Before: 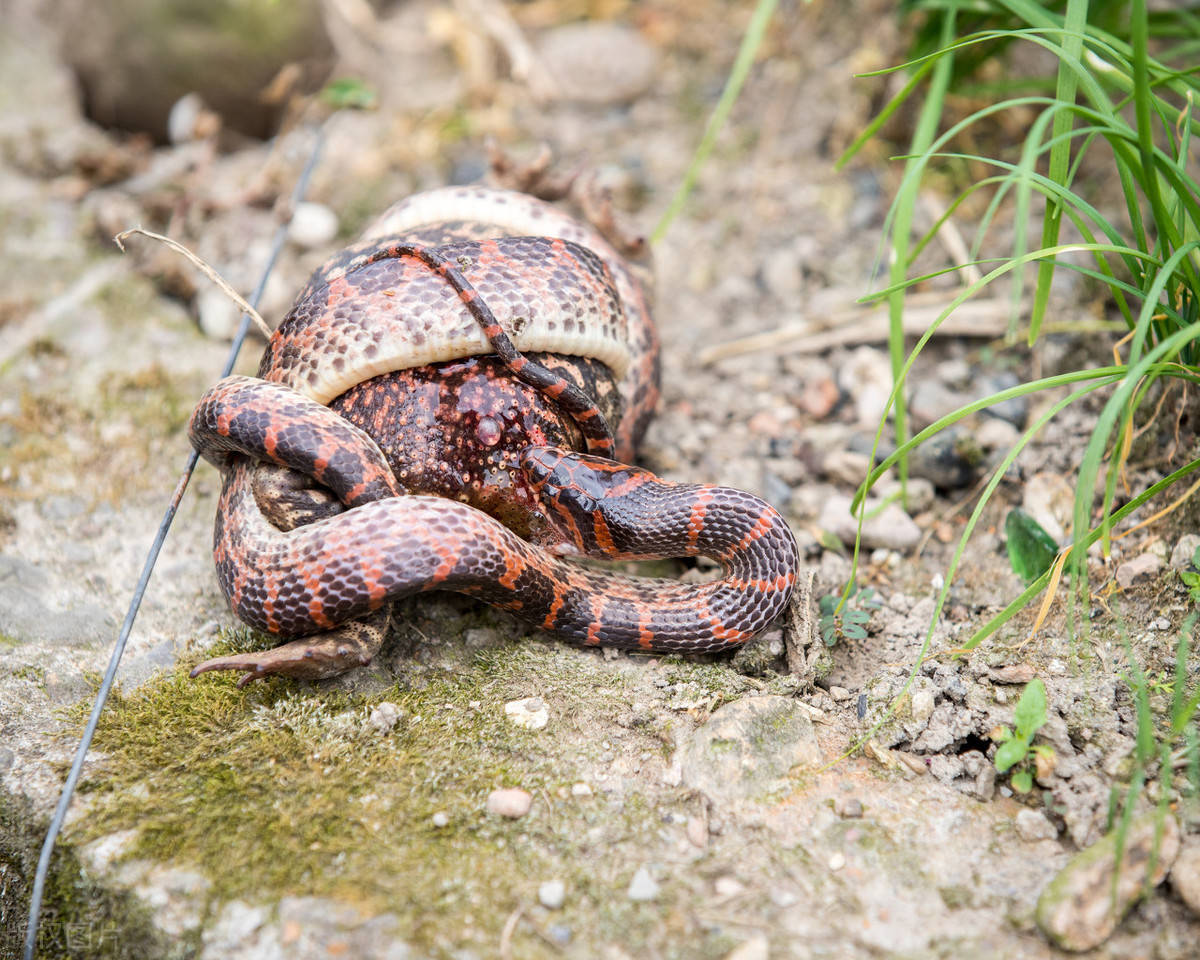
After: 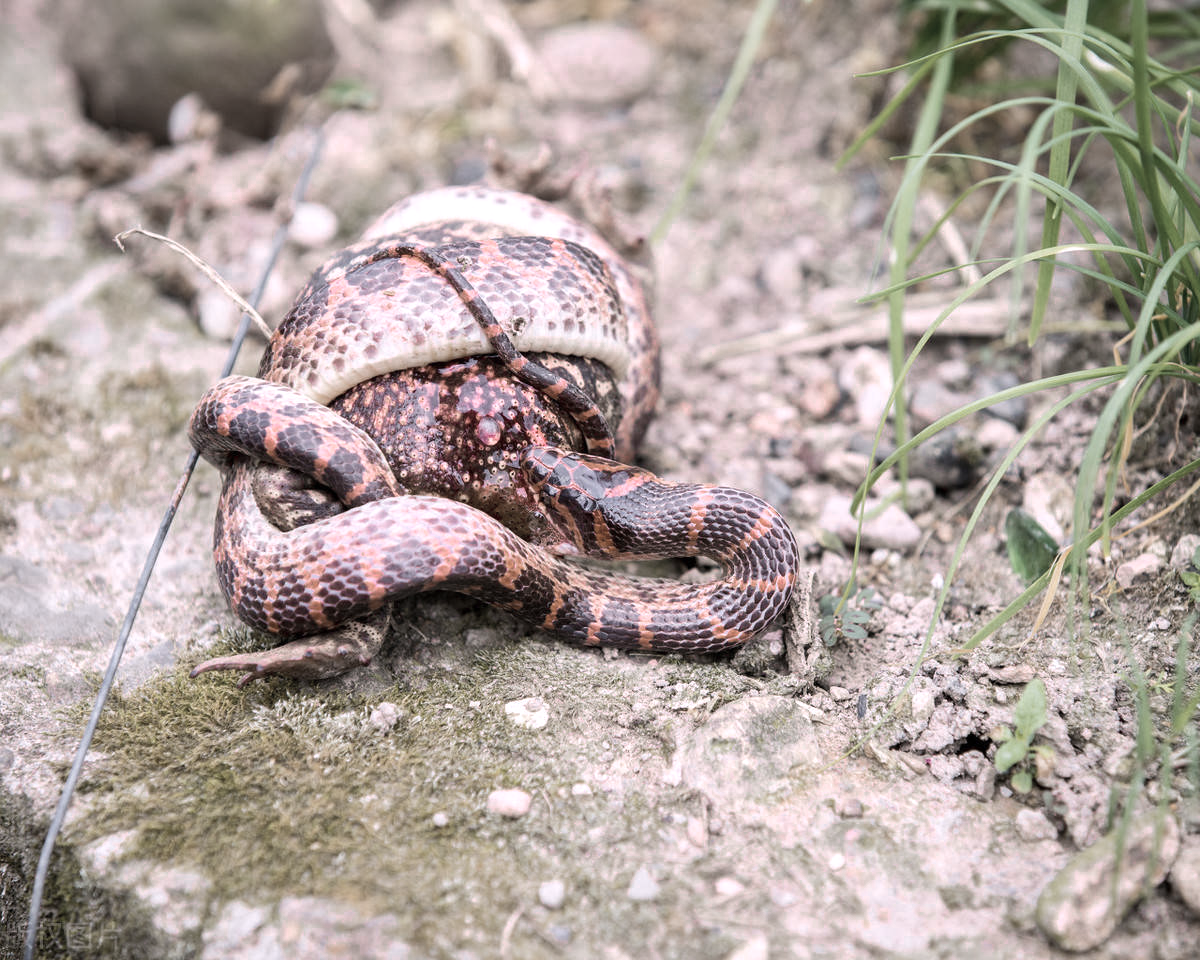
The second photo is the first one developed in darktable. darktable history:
color zones: curves: ch0 [(0, 0.6) (0.129, 0.508) (0.193, 0.483) (0.429, 0.5) (0.571, 0.5) (0.714, 0.5) (0.857, 0.5) (1, 0.6)]; ch1 [(0, 0.481) (0.112, 0.245) (0.213, 0.223) (0.429, 0.233) (0.571, 0.231) (0.683, 0.242) (0.857, 0.296) (1, 0.481)]
white balance: red 1.05, blue 1.072
